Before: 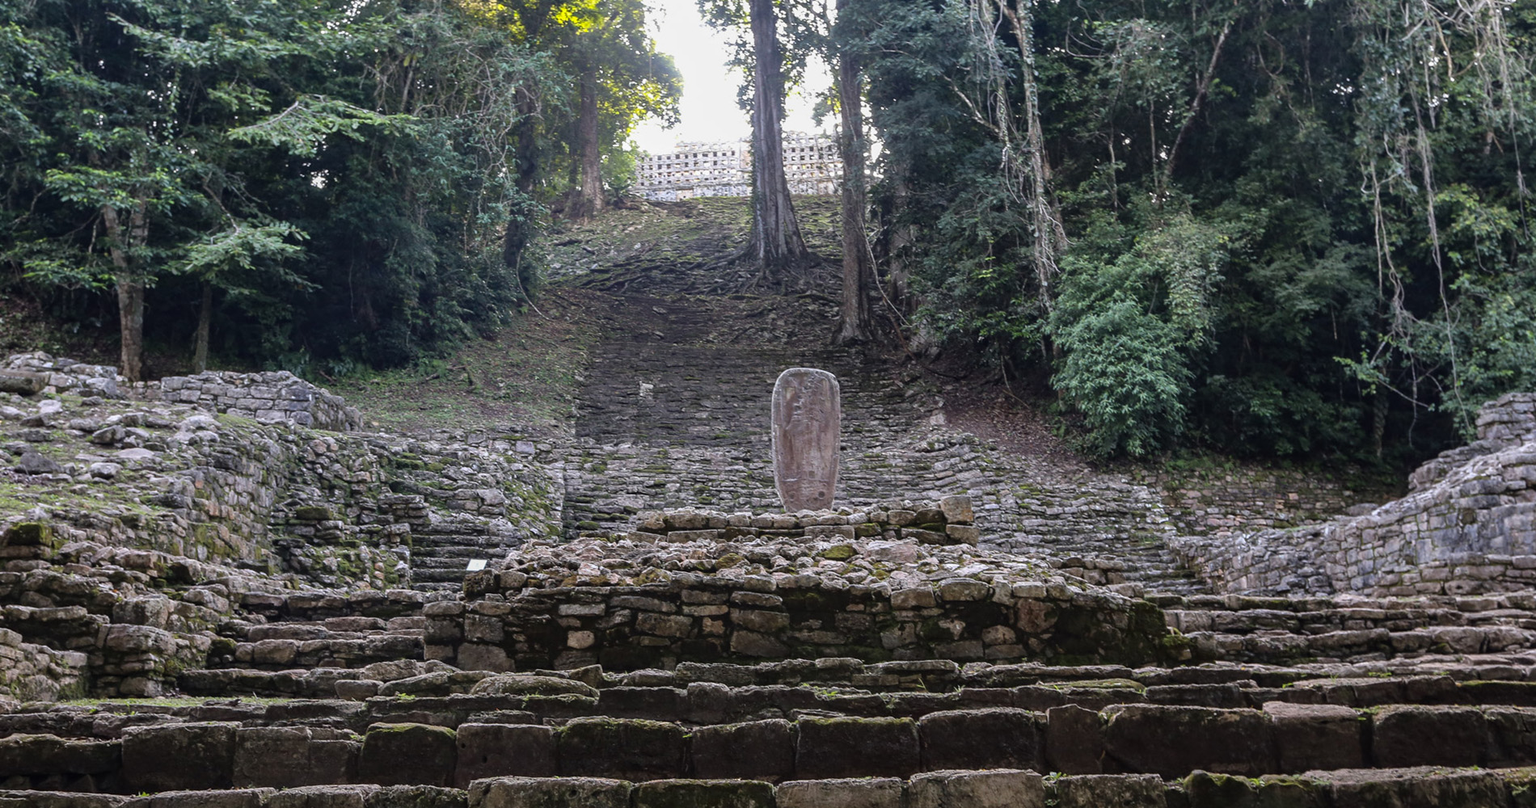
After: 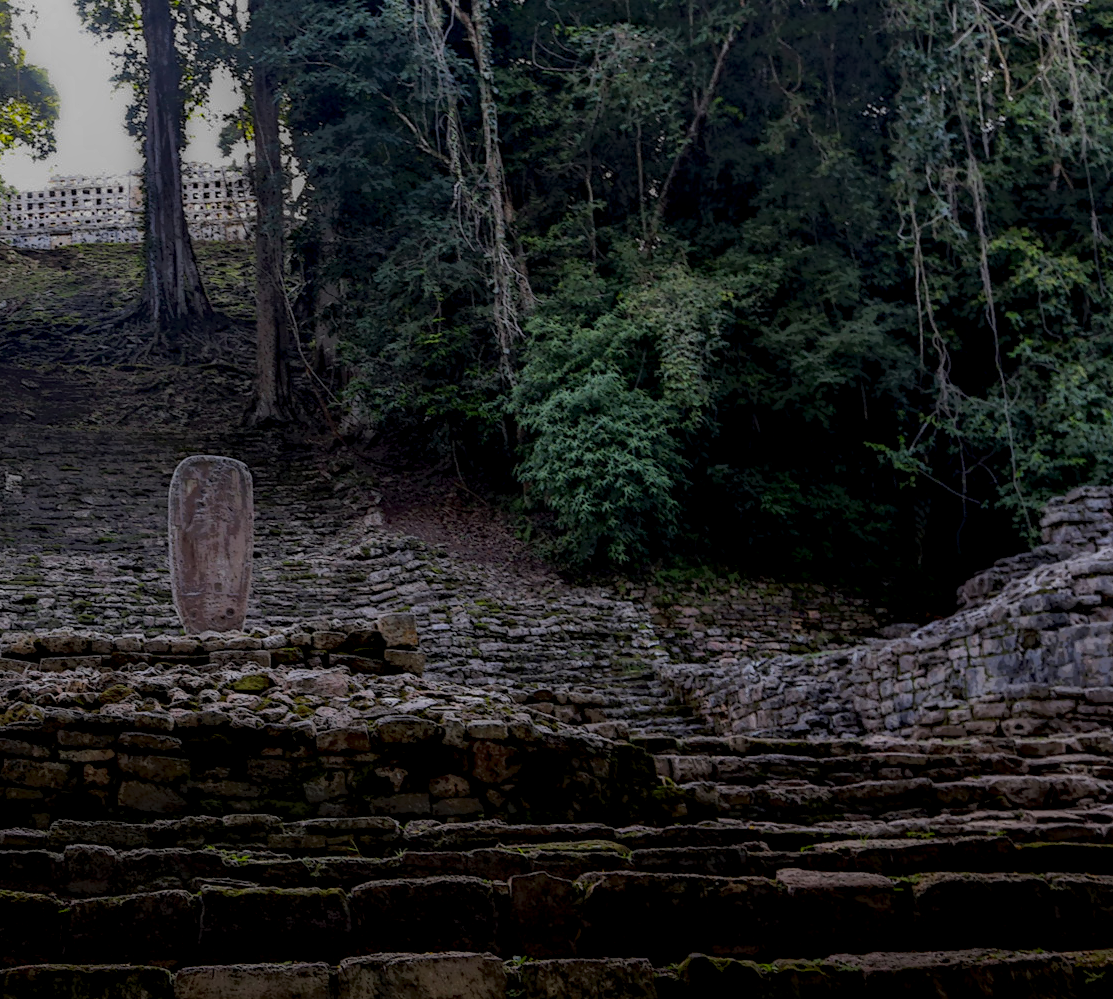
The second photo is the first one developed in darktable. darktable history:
shadows and highlights: radius 93.07, shadows -14.46, white point adjustment 0.23, highlights 31.48, compress 48.23%, highlights color adjustment 52.79%, soften with gaussian
local contrast: highlights 0%, shadows 198%, detail 164%, midtone range 0.001
crop: left 41.402%
base curve: curves: ch0 [(0, 0) (0.989, 0.992)], preserve colors none
